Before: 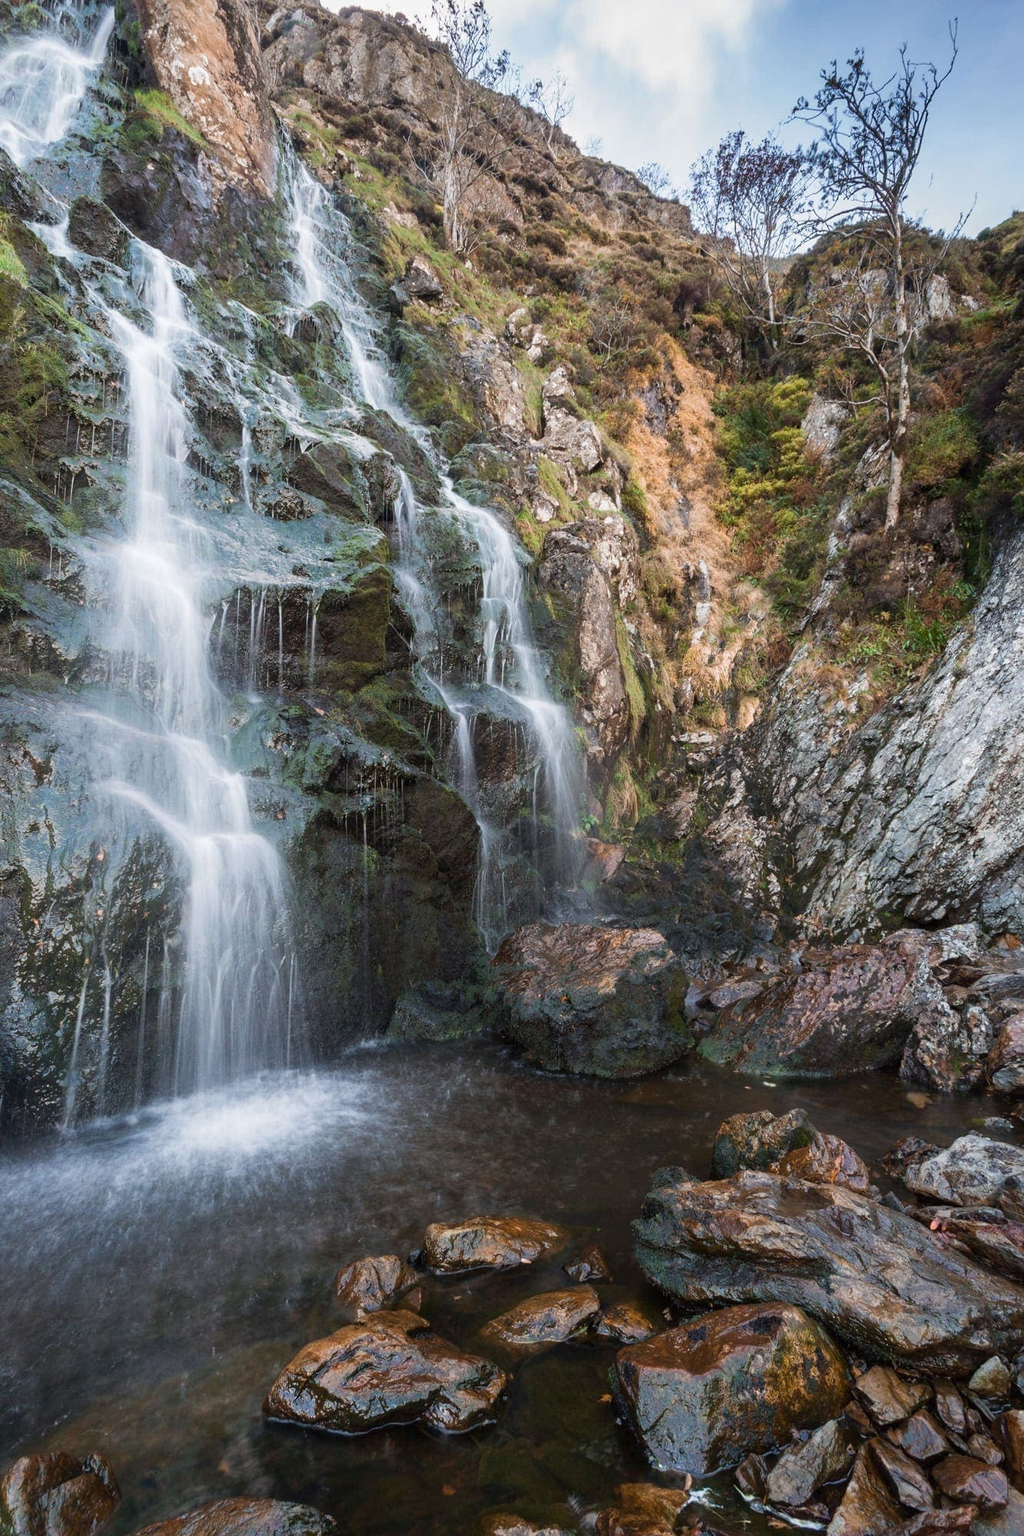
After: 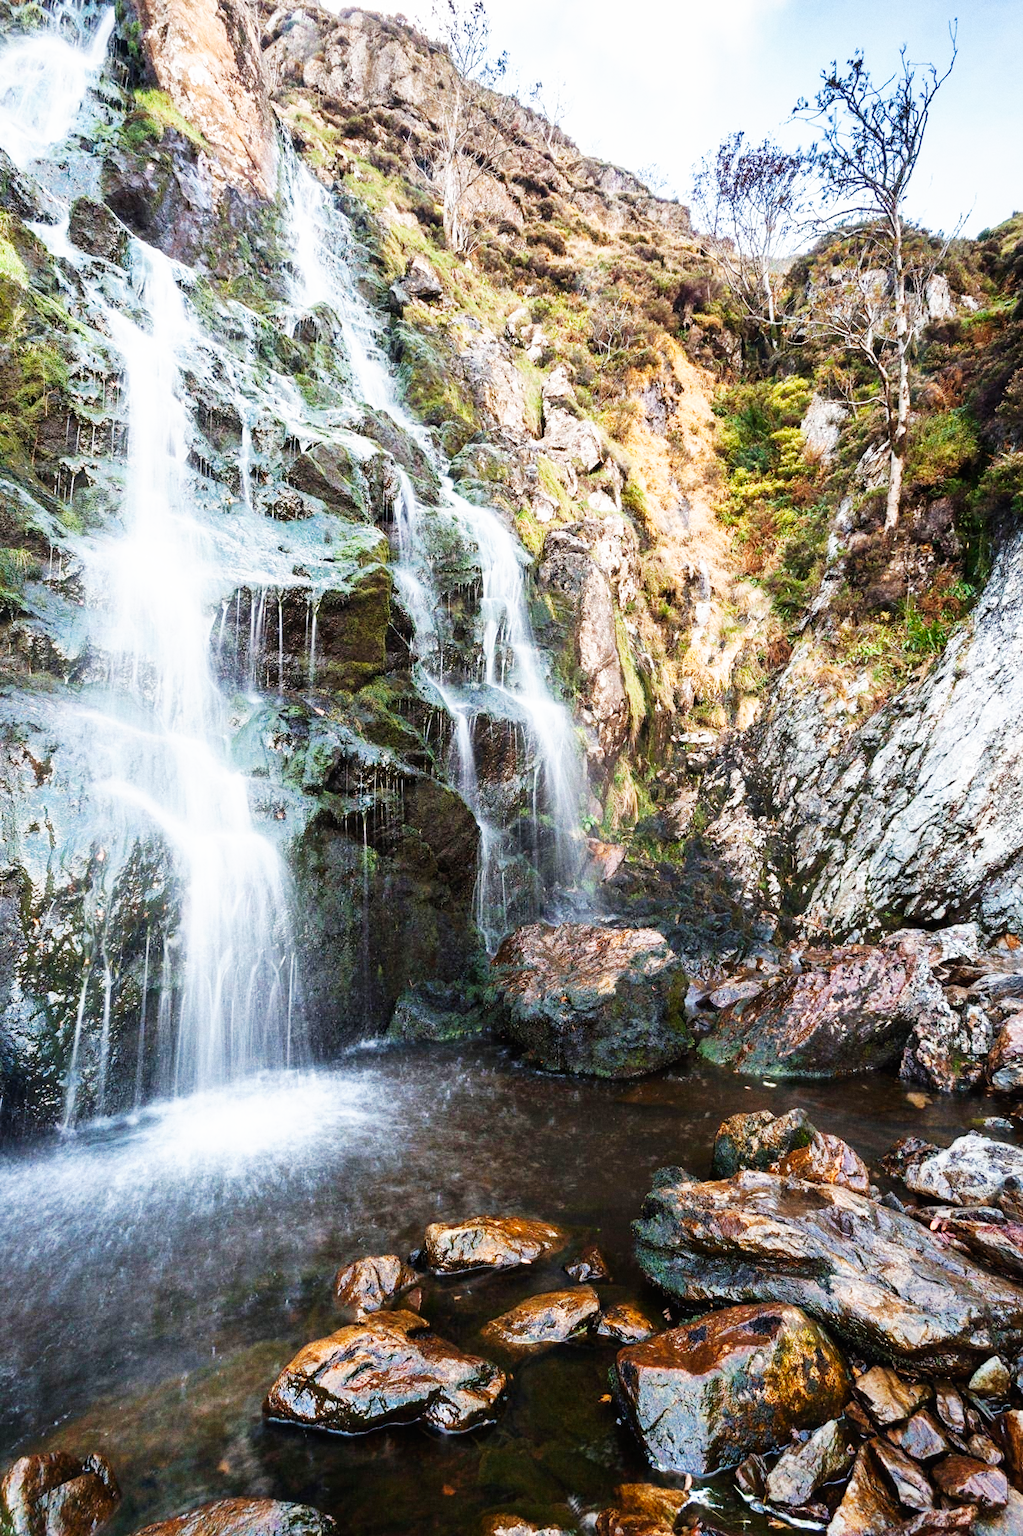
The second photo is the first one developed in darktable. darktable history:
base curve: curves: ch0 [(0, 0) (0.007, 0.004) (0.027, 0.03) (0.046, 0.07) (0.207, 0.54) (0.442, 0.872) (0.673, 0.972) (1, 1)], preserve colors none
exposure: compensate highlight preservation false
grain: on, module defaults
